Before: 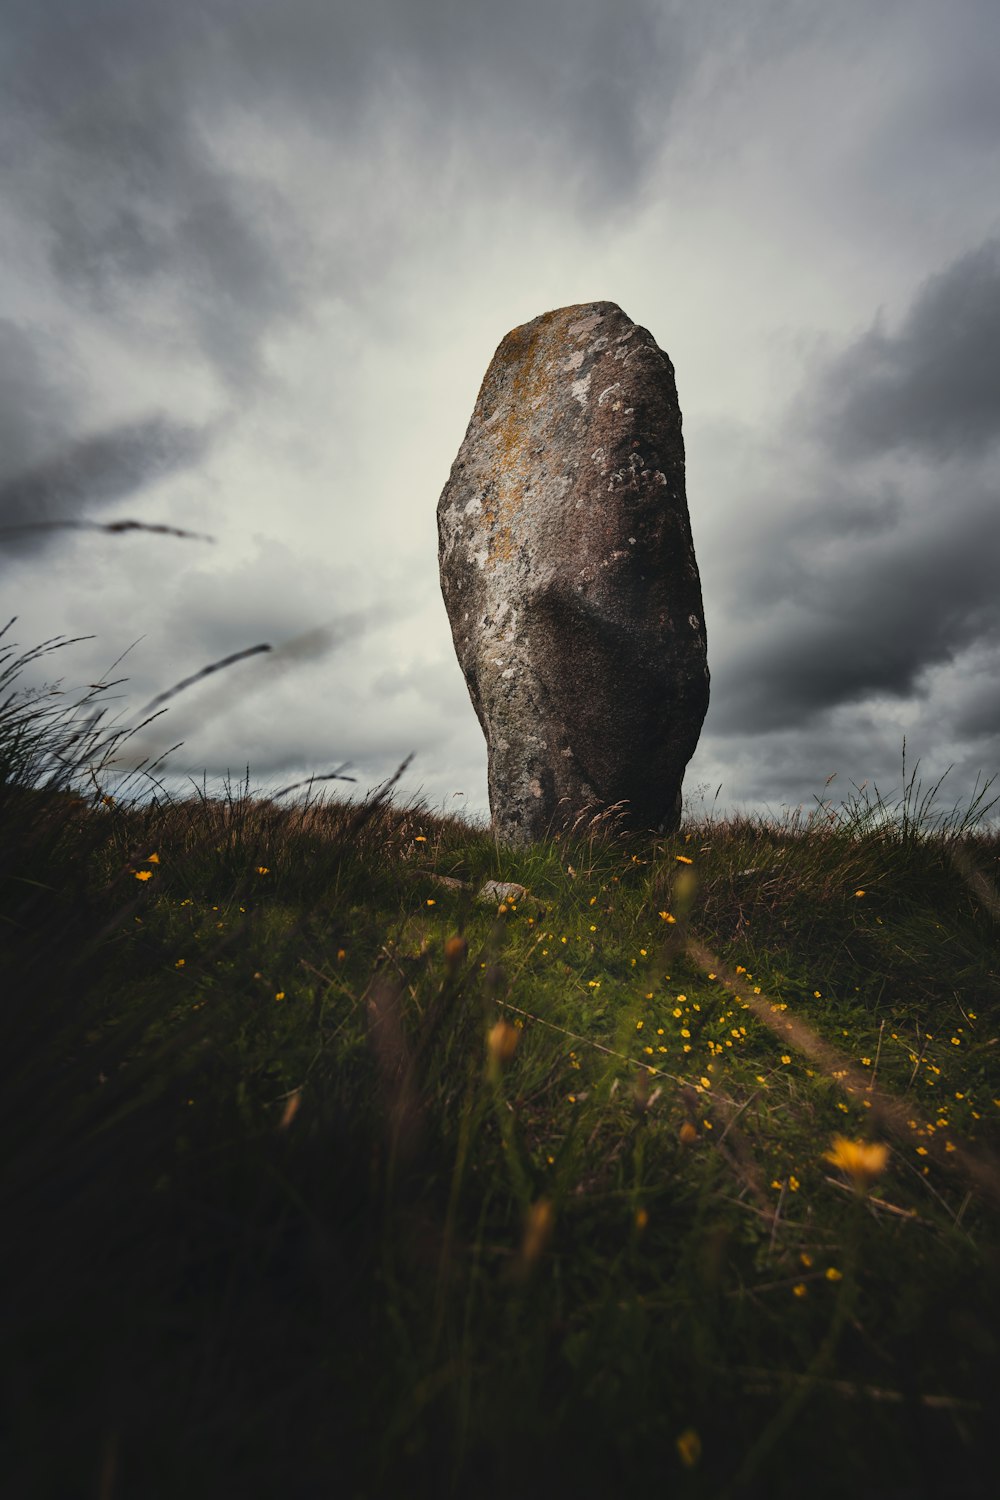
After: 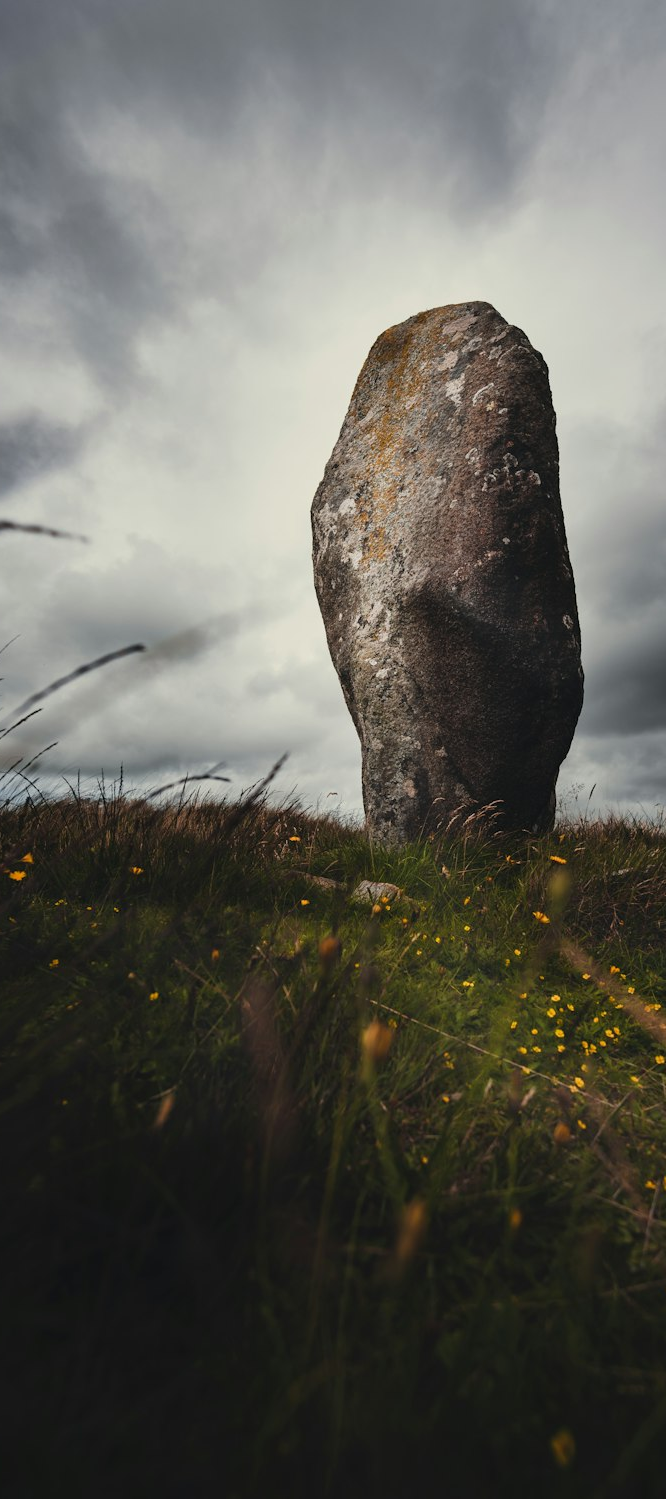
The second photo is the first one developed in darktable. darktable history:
crop and rotate: left 12.648%, right 20.685%
tone equalizer: -8 EV 0.06 EV, smoothing diameter 25%, edges refinement/feathering 10, preserve details guided filter
